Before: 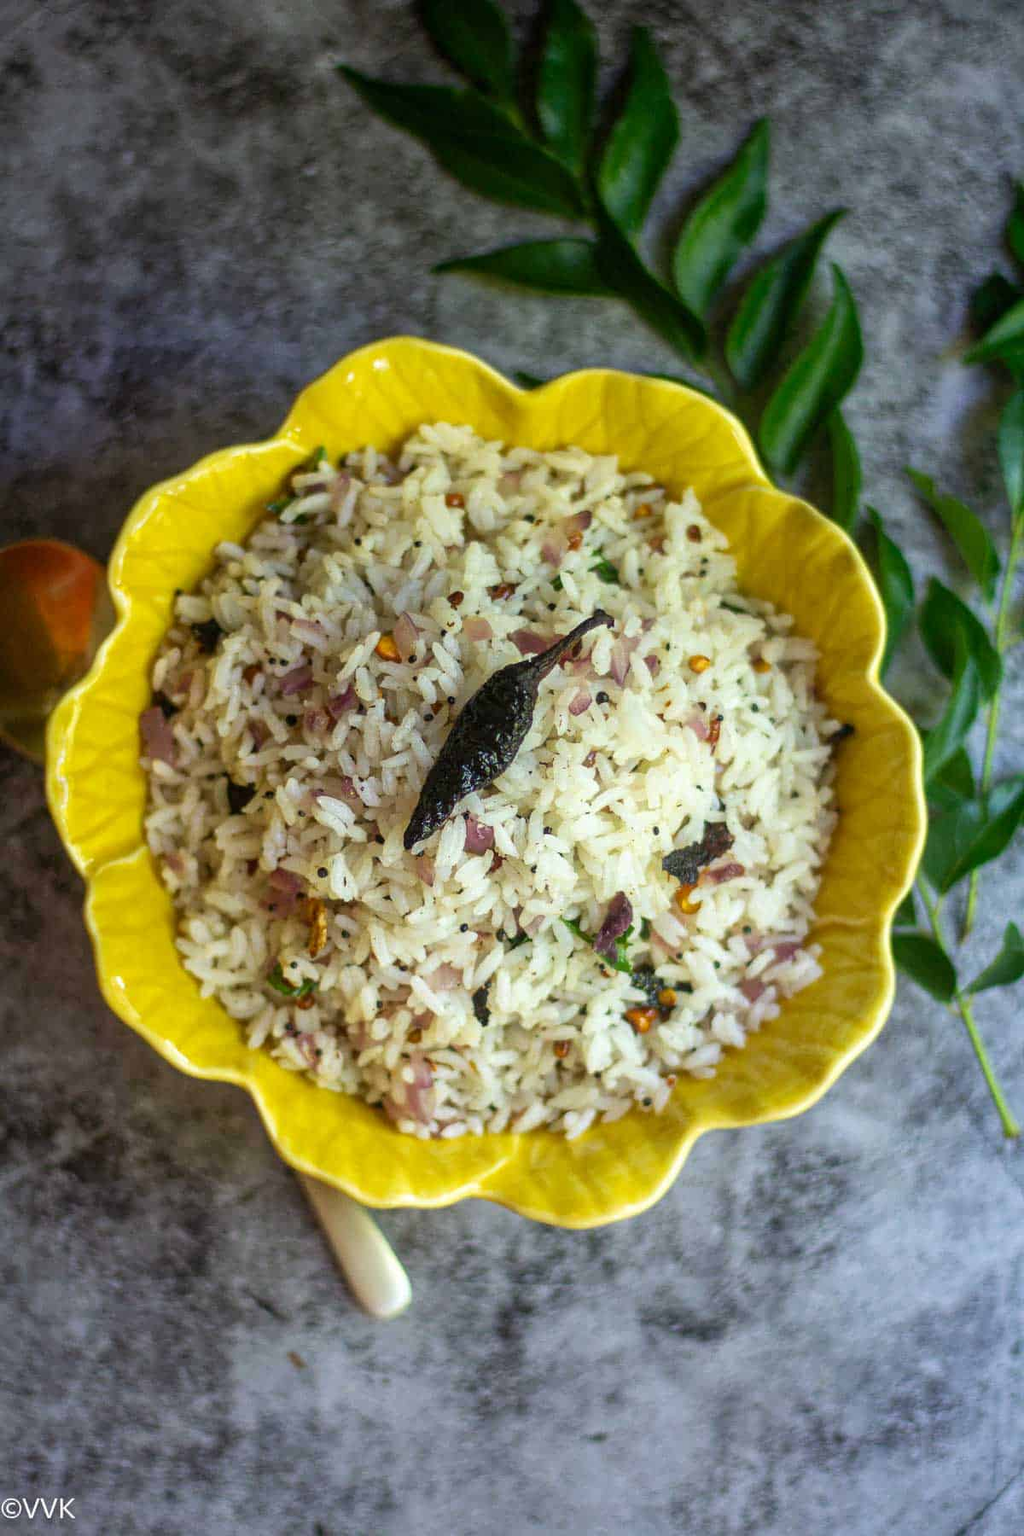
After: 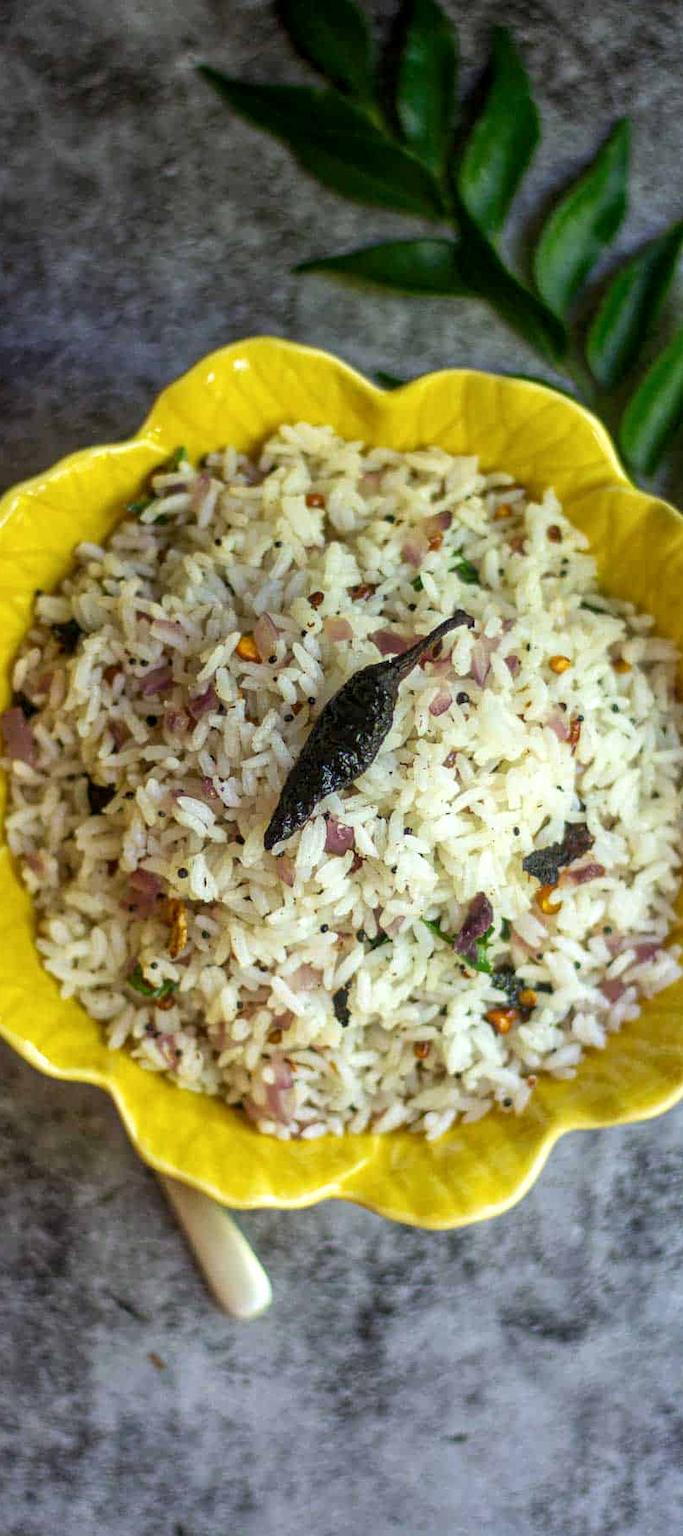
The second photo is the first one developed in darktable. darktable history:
crop and rotate: left 13.74%, right 19.471%
local contrast: highlights 106%, shadows 100%, detail 119%, midtone range 0.2
